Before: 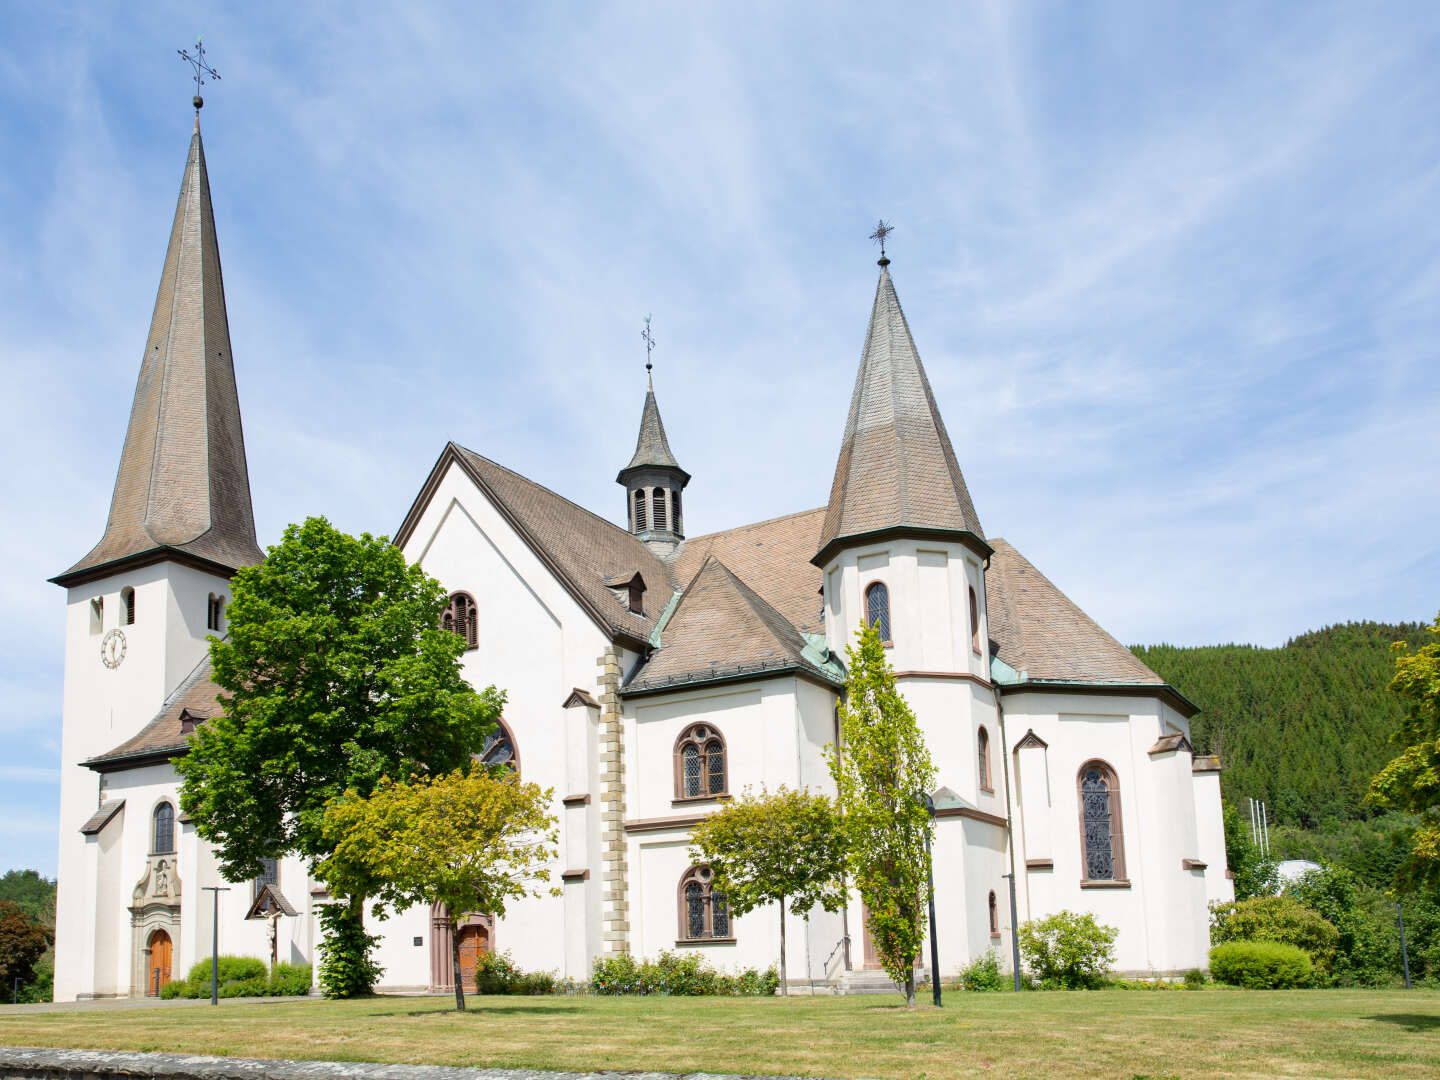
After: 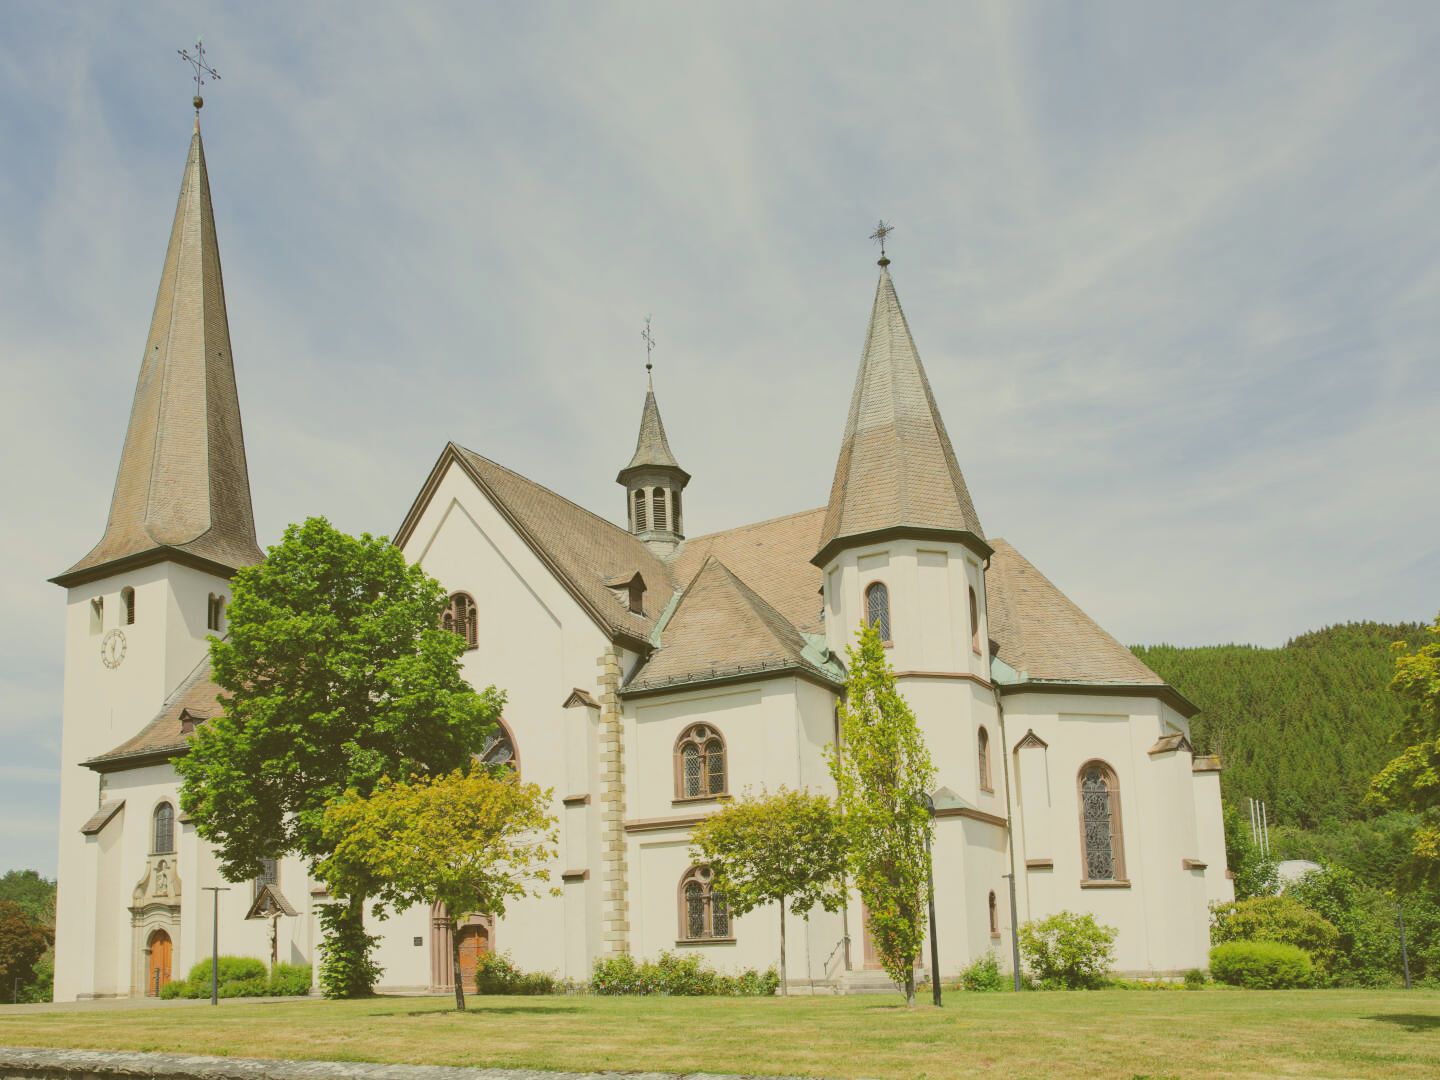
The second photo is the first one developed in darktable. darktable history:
exposure: black level correction -0.042, exposure 0.062 EV, compensate exposure bias true, compensate highlight preservation false
filmic rgb: black relative exposure -7.24 EV, white relative exposure 5.07 EV, threshold 3 EV, hardness 3.2, contrast in shadows safe, enable highlight reconstruction true
color correction: highlights a* -1.53, highlights b* 10.37, shadows a* 0.336, shadows b* 18.86
